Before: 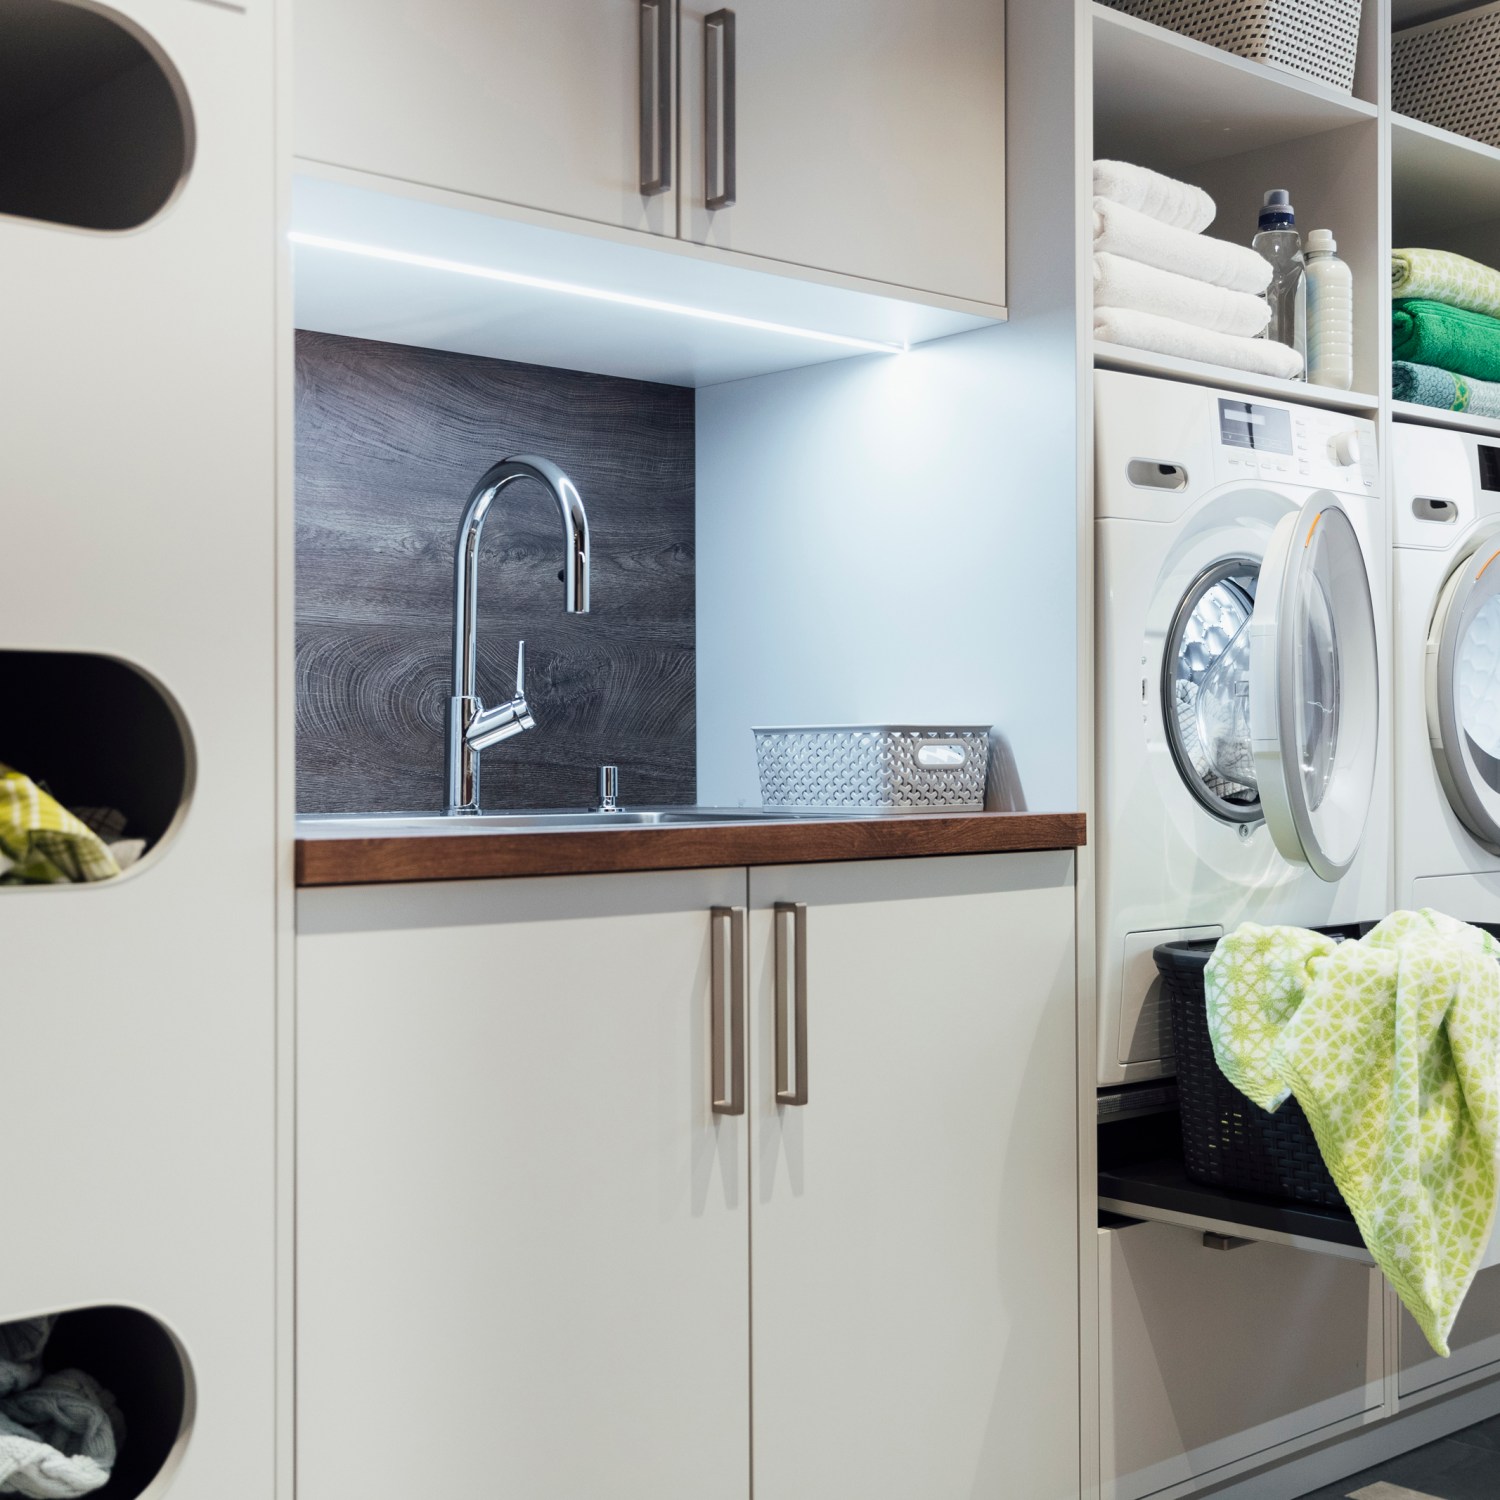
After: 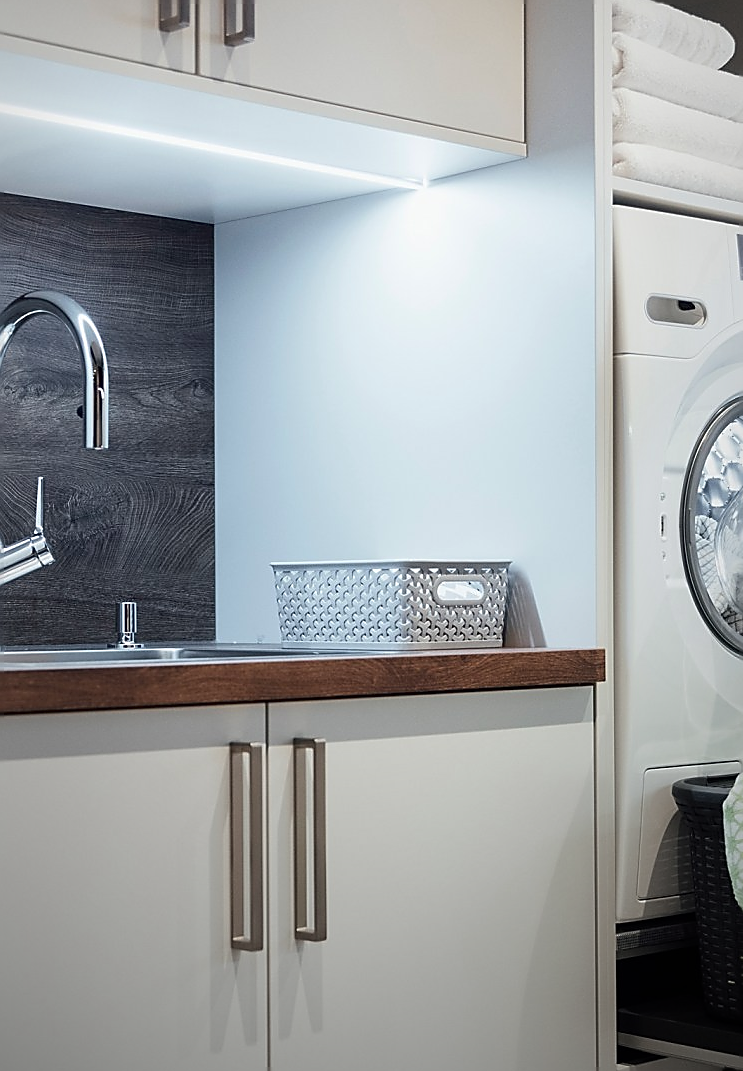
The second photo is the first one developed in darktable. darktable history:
crop: left 32.075%, top 10.976%, right 18.355%, bottom 17.596%
vignetting: fall-off start 72.14%, fall-off radius 108.07%, brightness -0.713, saturation -0.488, center (-0.054, -0.359), width/height ratio 0.729
sharpen: radius 1.4, amount 1.25, threshold 0.7
contrast brightness saturation: saturation -0.05
